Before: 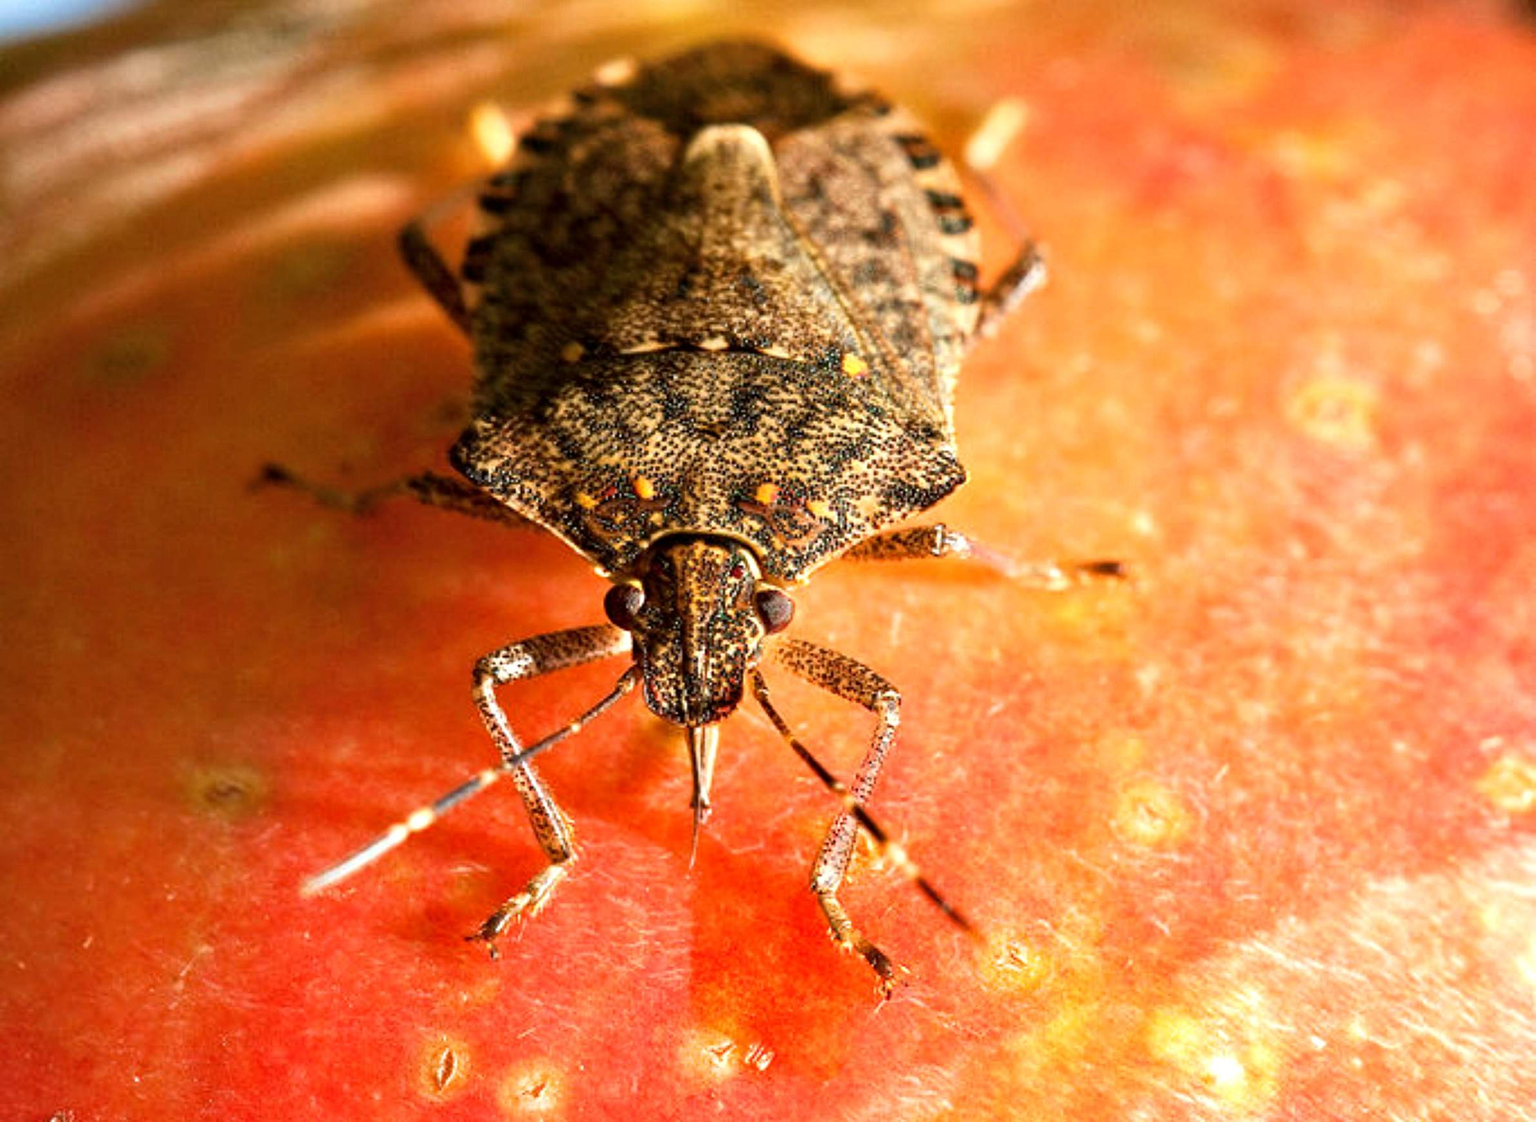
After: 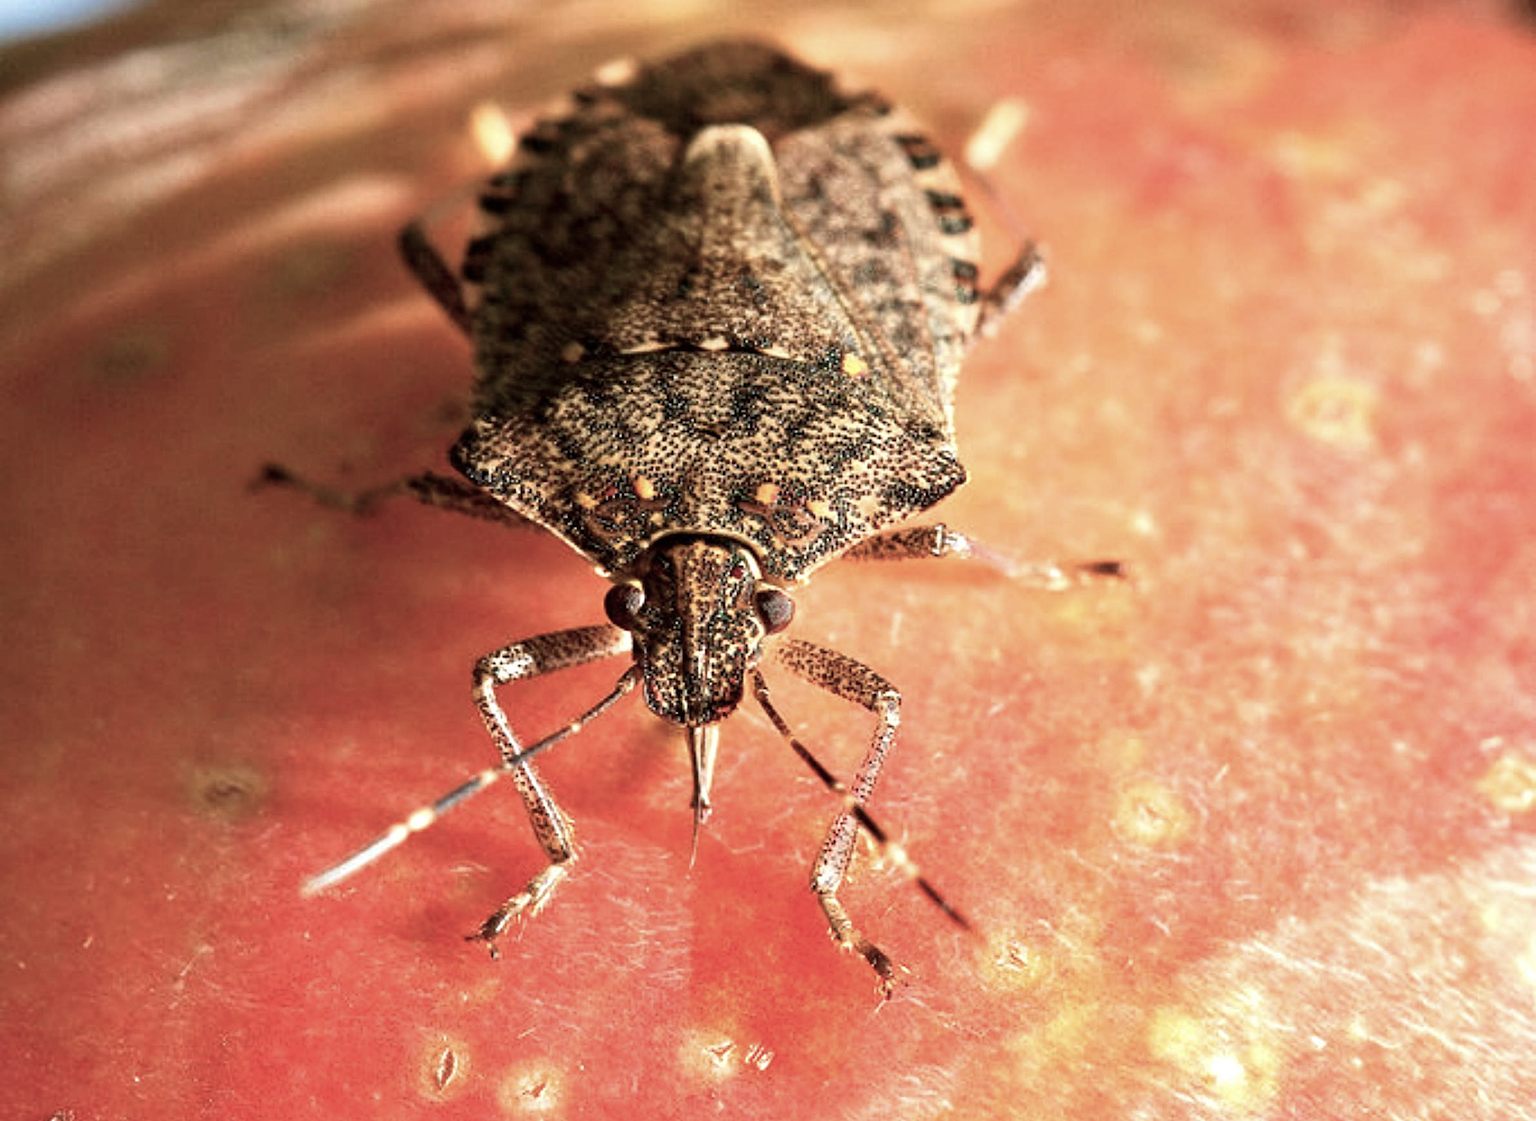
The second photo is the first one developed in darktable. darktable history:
sharpen: amount 0.2
color balance: input saturation 100.43%, contrast fulcrum 14.22%, output saturation 70.41%
